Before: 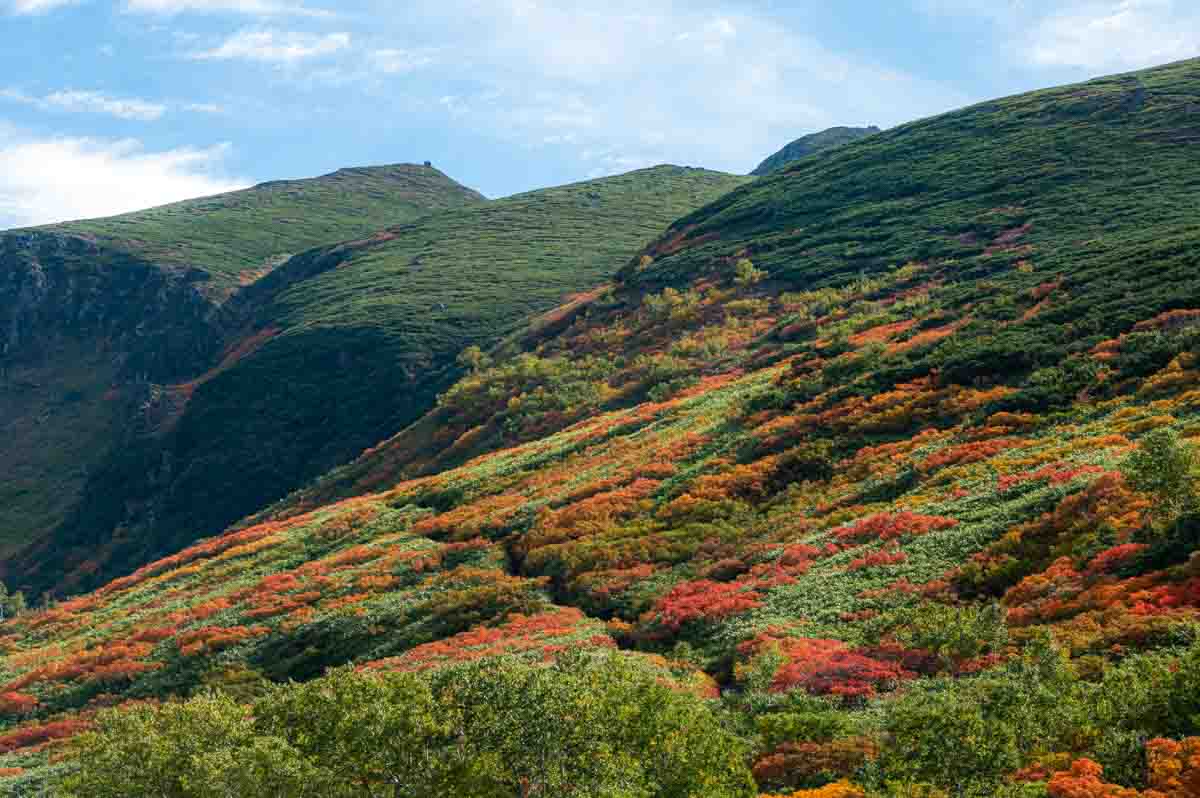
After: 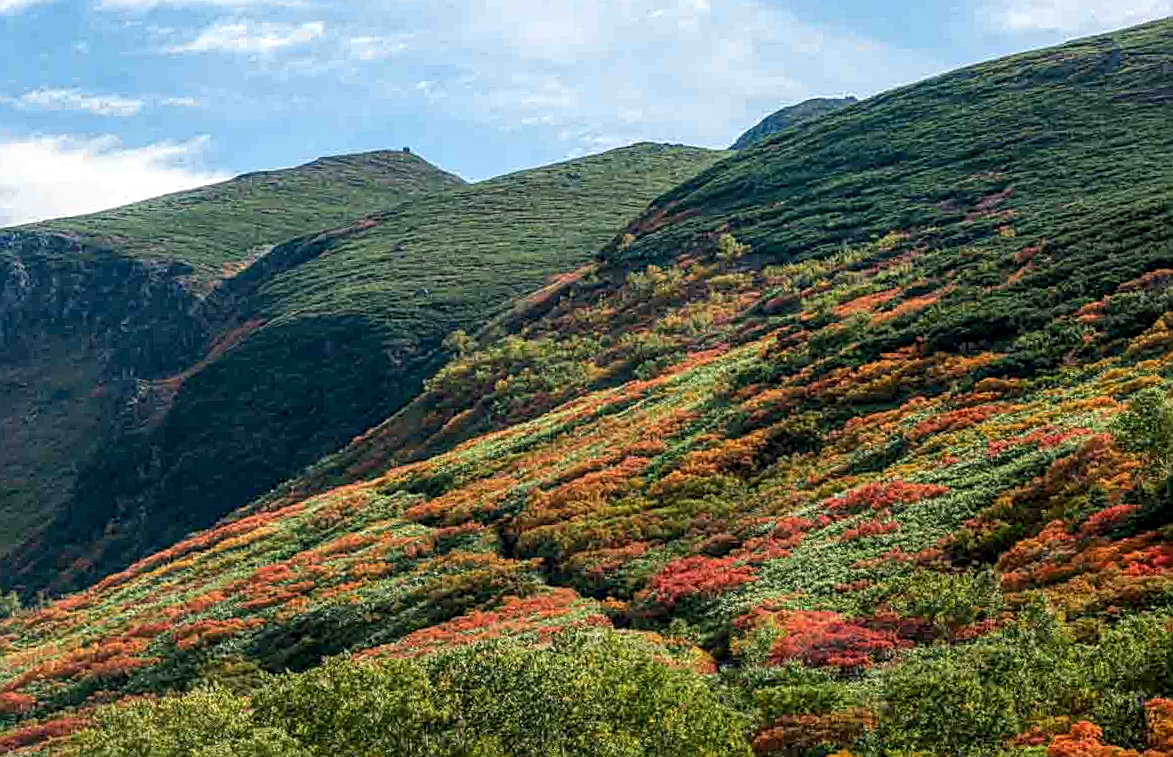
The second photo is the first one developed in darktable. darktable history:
sharpen: on, module defaults
rotate and perspective: rotation -2°, crop left 0.022, crop right 0.978, crop top 0.049, crop bottom 0.951
local contrast: detail 130%
